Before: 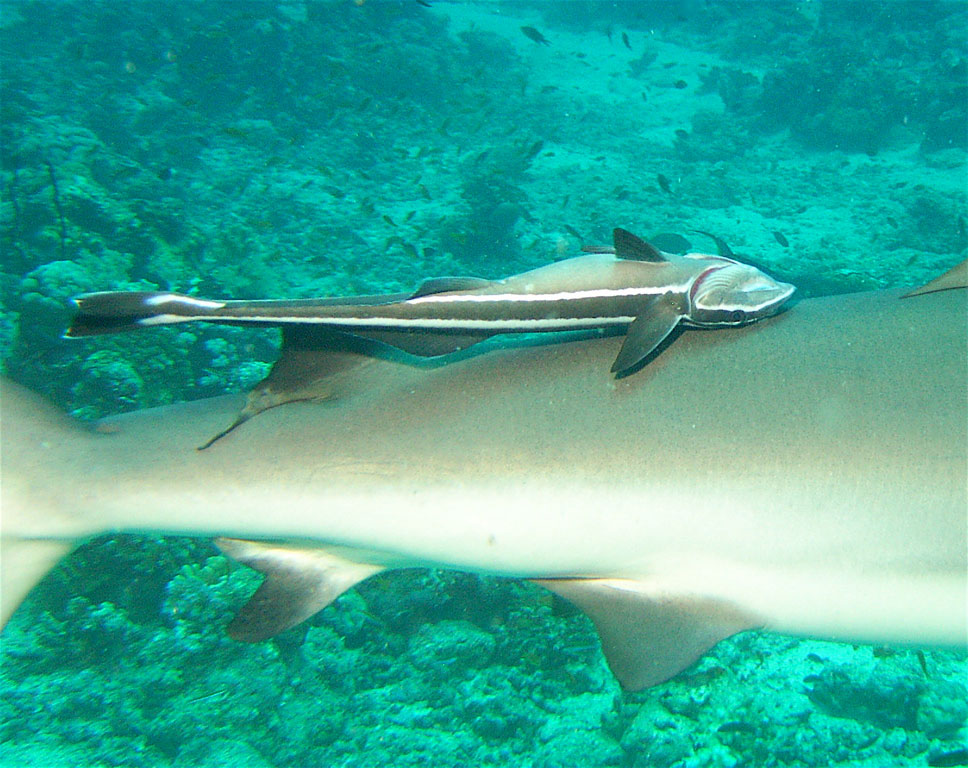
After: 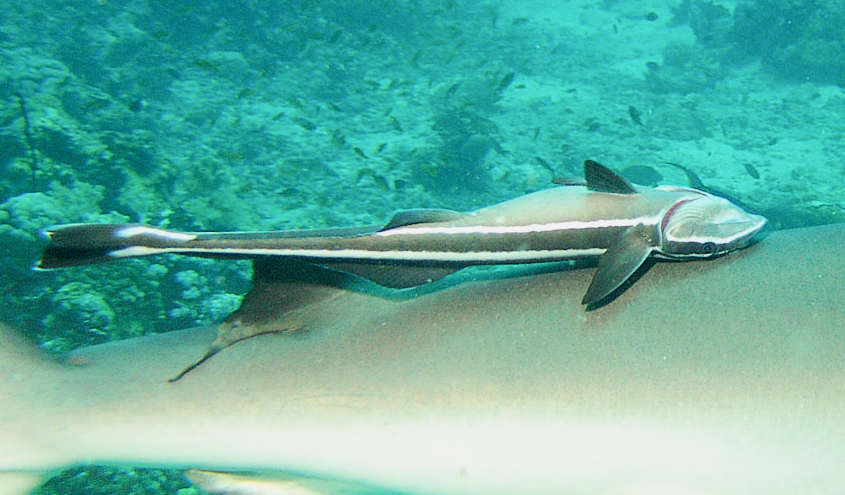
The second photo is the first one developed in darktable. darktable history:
tone equalizer: -8 EV -0.75 EV, -7 EV -0.7 EV, -6 EV -0.6 EV, -5 EV -0.4 EV, -3 EV 0.4 EV, -2 EV 0.6 EV, -1 EV 0.7 EV, +0 EV 0.75 EV, edges refinement/feathering 500, mask exposure compensation -1.57 EV, preserve details no
filmic rgb: hardness 4.17, contrast 0.921
crop: left 3.015%, top 8.969%, right 9.647%, bottom 26.457%
white balance: emerald 1
